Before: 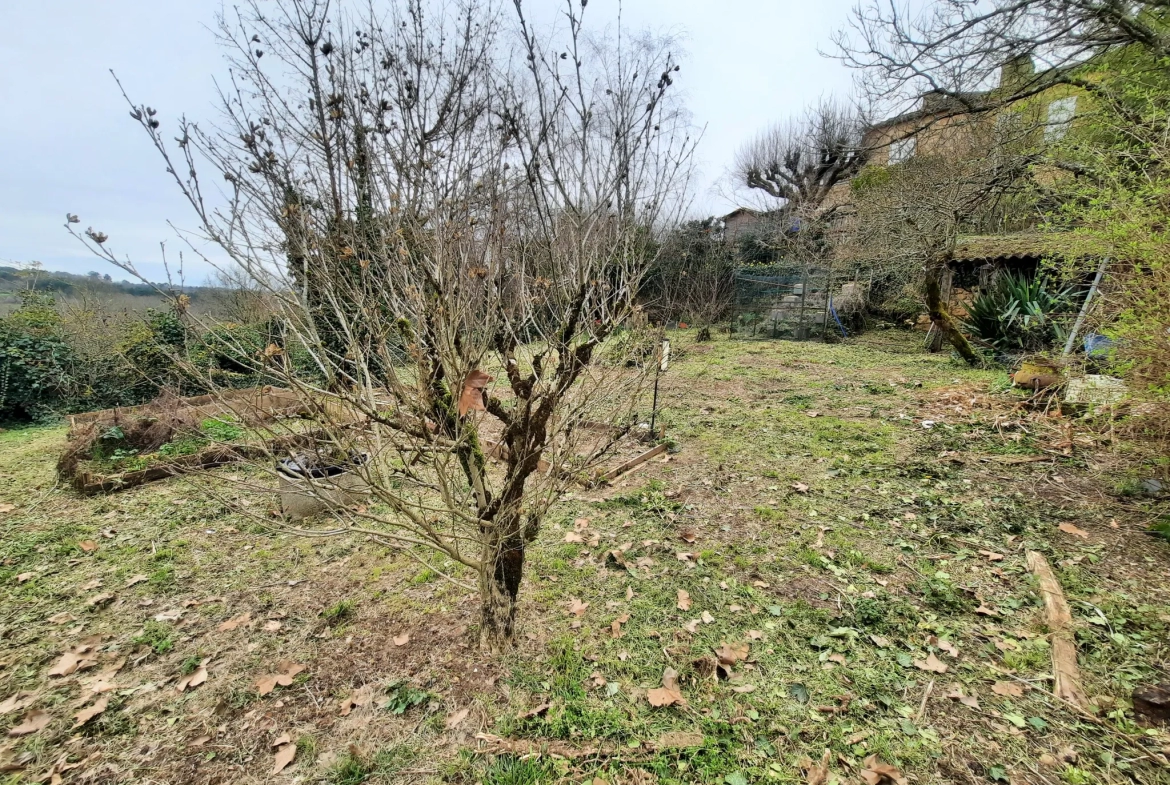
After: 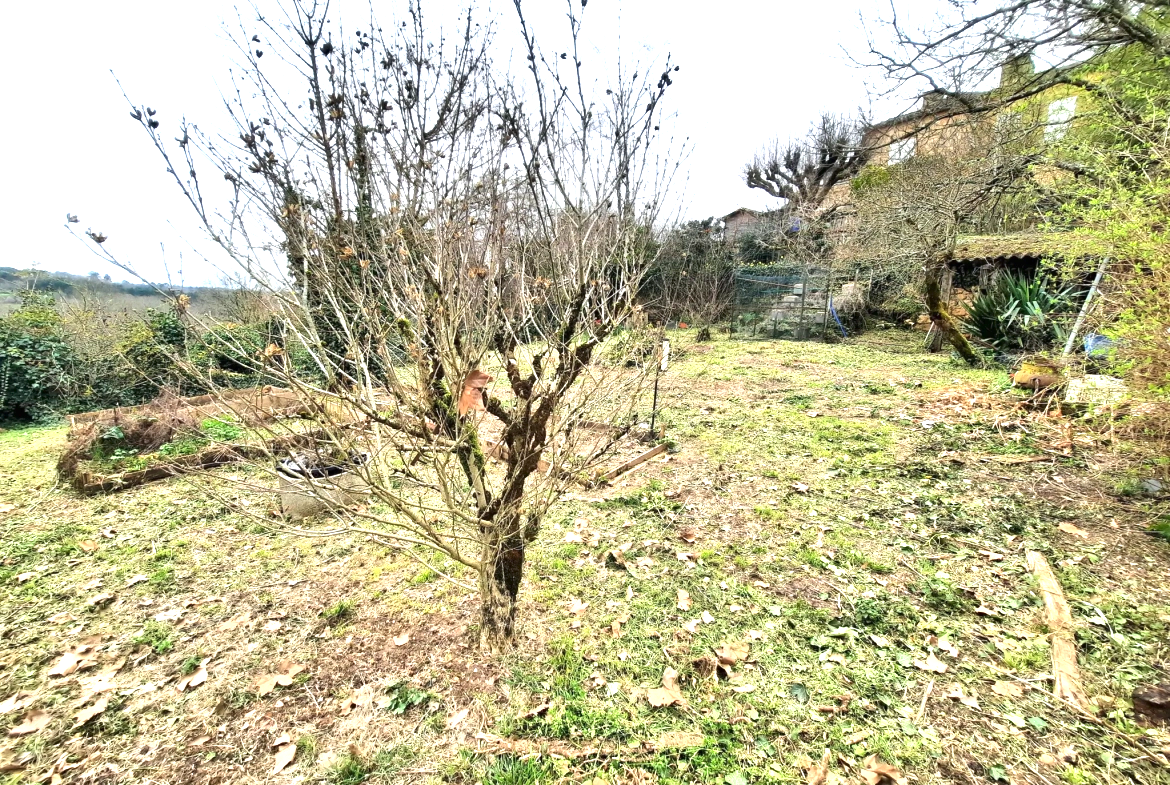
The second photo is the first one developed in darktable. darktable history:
exposure: black level correction 0, exposure 1.199 EV, compensate exposure bias true, compensate highlight preservation false
shadows and highlights: shadows 37.6, highlights -27.3, soften with gaussian
